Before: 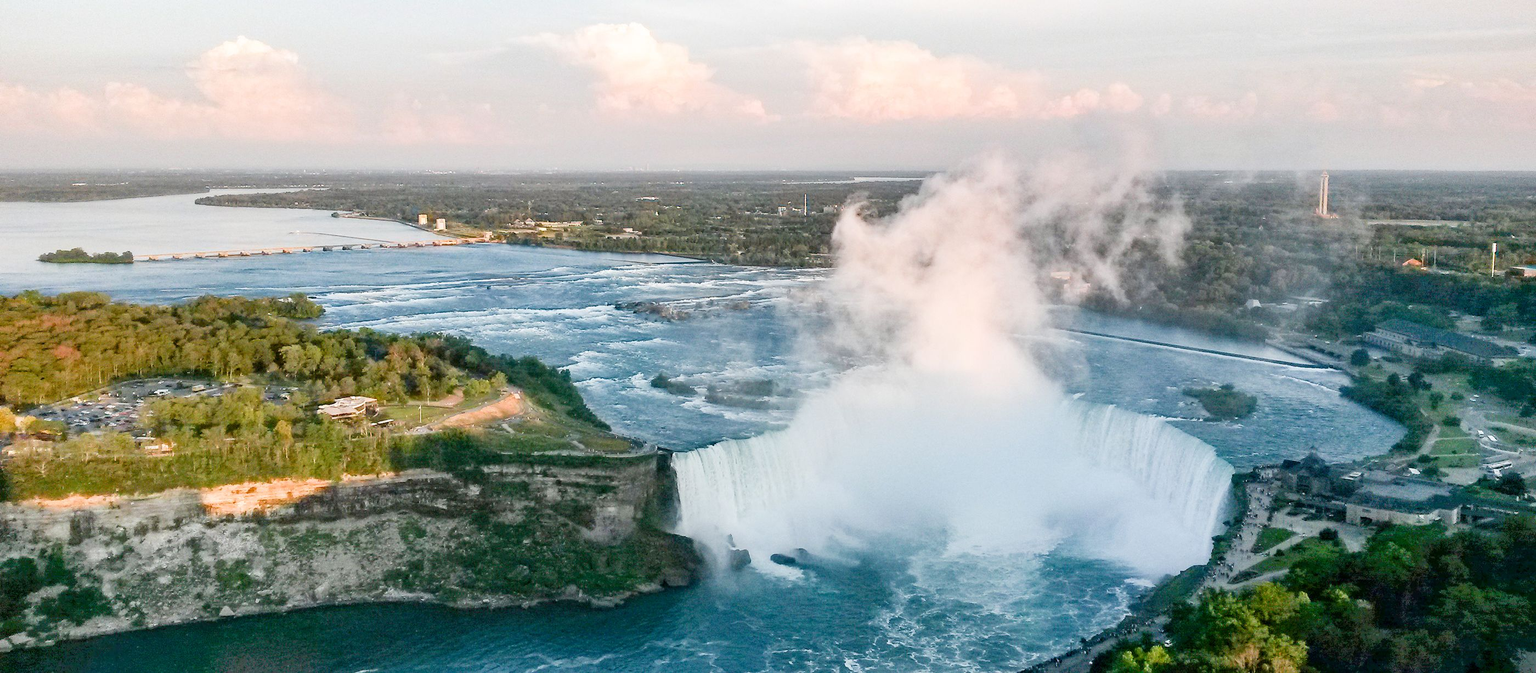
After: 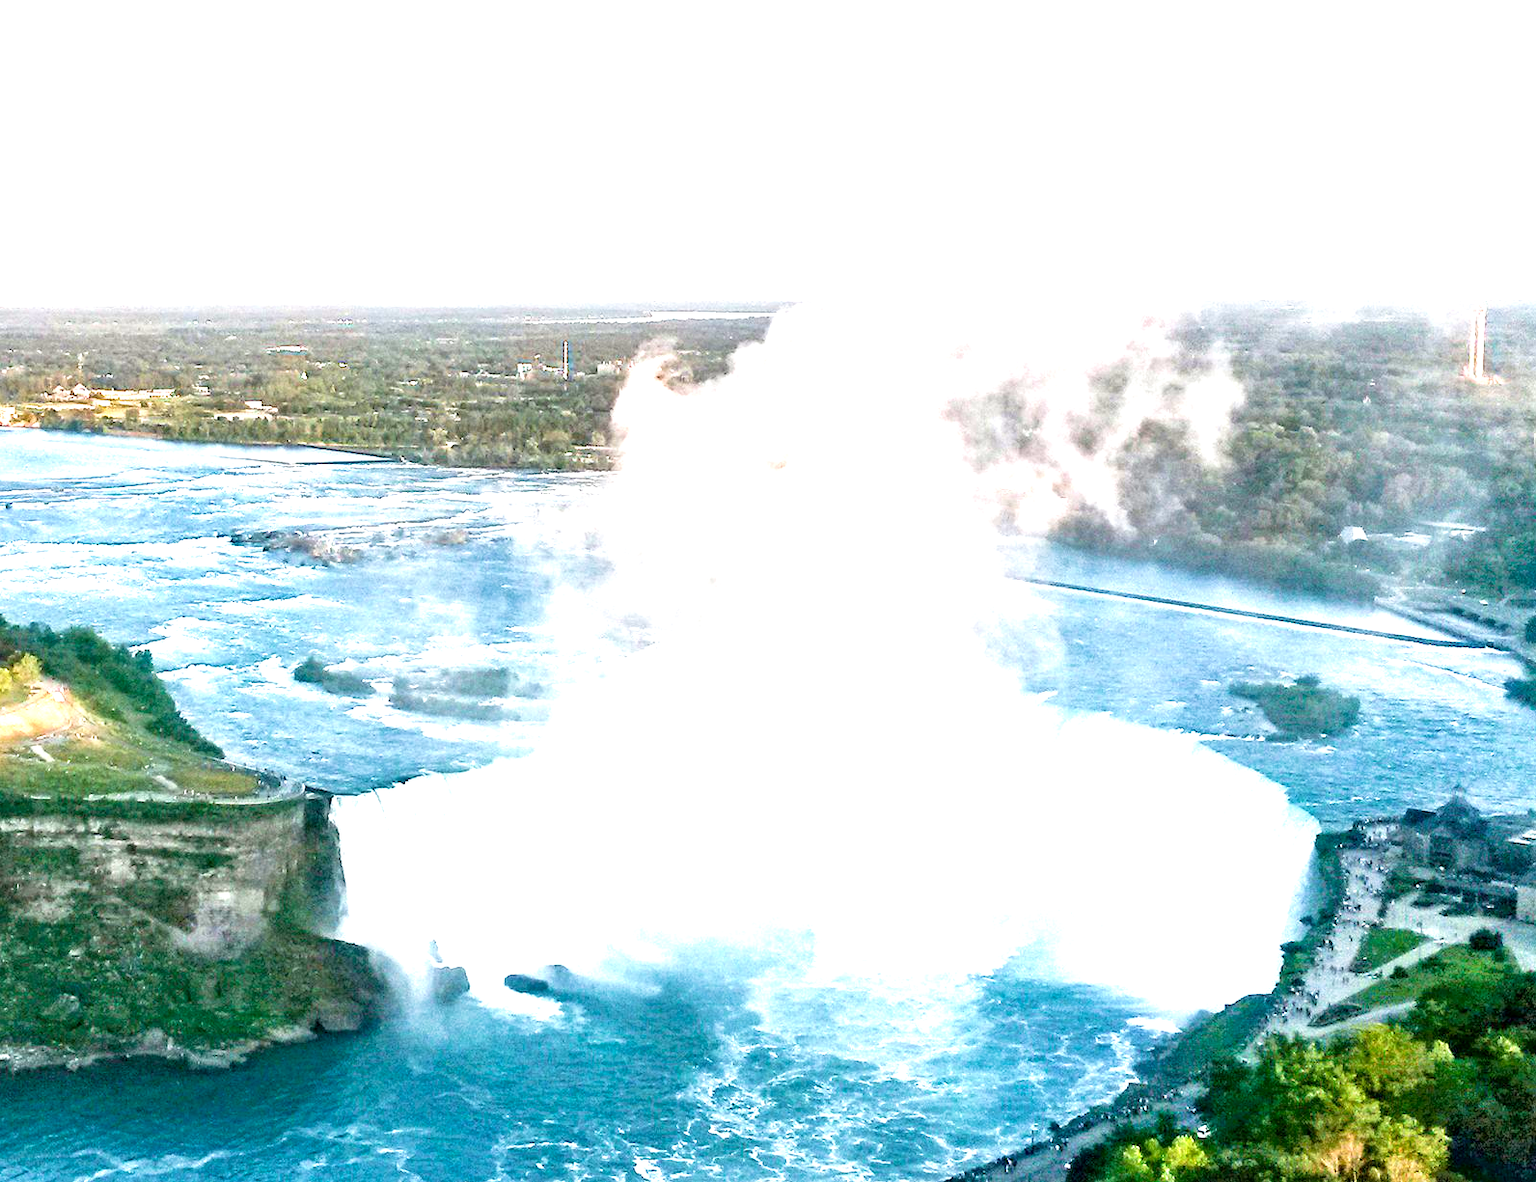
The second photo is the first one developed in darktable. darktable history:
velvia: on, module defaults
crop: left 31.522%, top 0.025%, right 11.515%
exposure: black level correction 0.001, exposure 1.302 EV, compensate exposure bias true, compensate highlight preservation false
contrast equalizer: octaves 7, y [[0.5, 0.496, 0.435, 0.435, 0.496, 0.5], [0.5 ×6], [0.5 ×6], [0 ×6], [0 ×6]], mix 0.147
